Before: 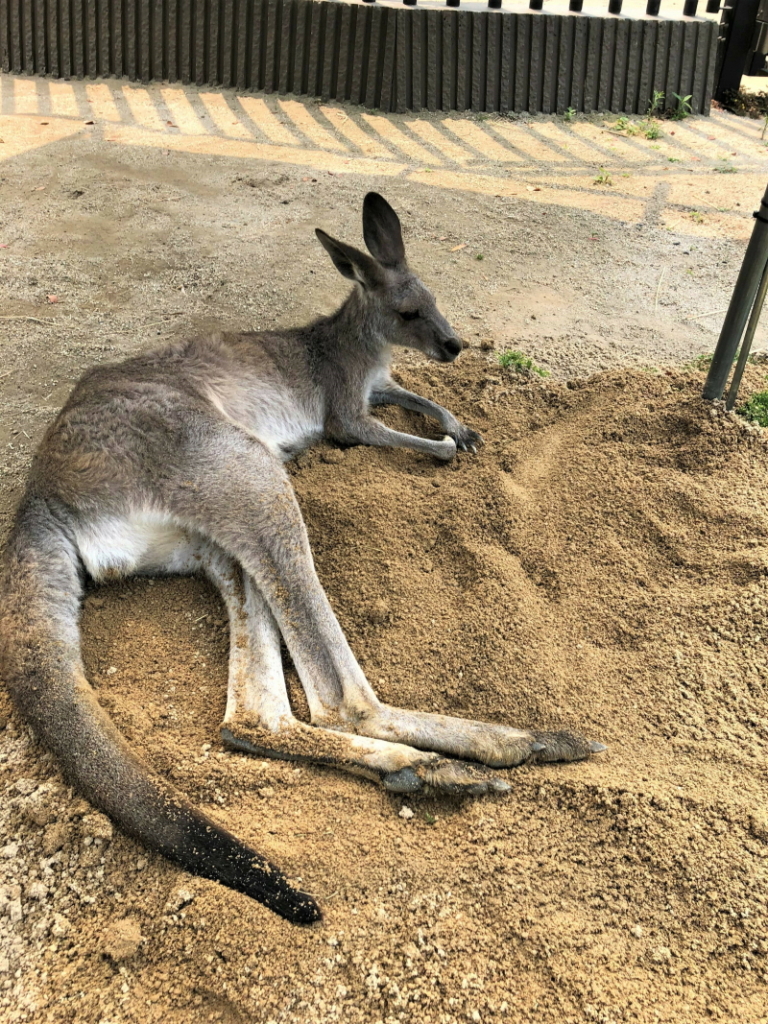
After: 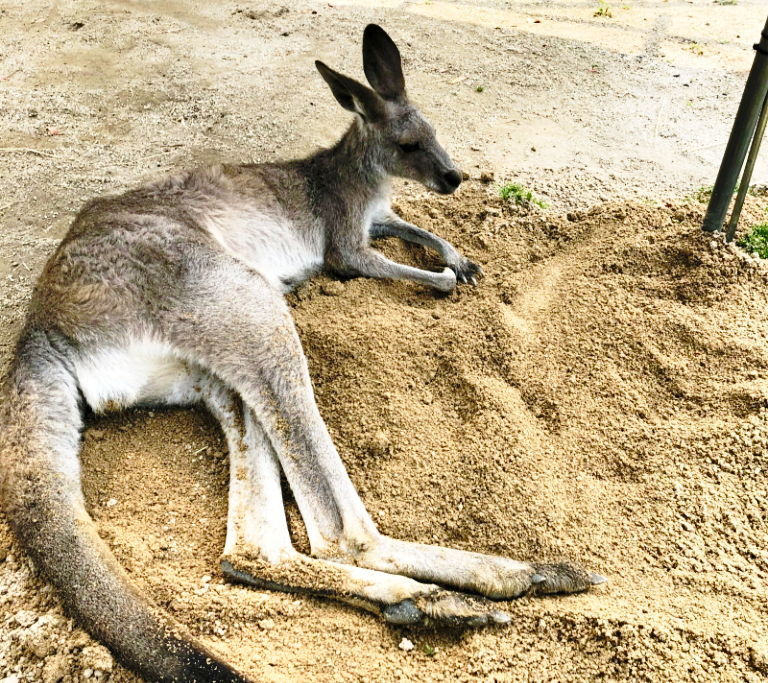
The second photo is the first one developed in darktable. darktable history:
base curve: curves: ch0 [(0, 0) (0.032, 0.037) (0.105, 0.228) (0.435, 0.76) (0.856, 0.983) (1, 1)], preserve colors none
crop: top 16.49%, bottom 16.767%
shadows and highlights: shadows 58.62, soften with gaussian
